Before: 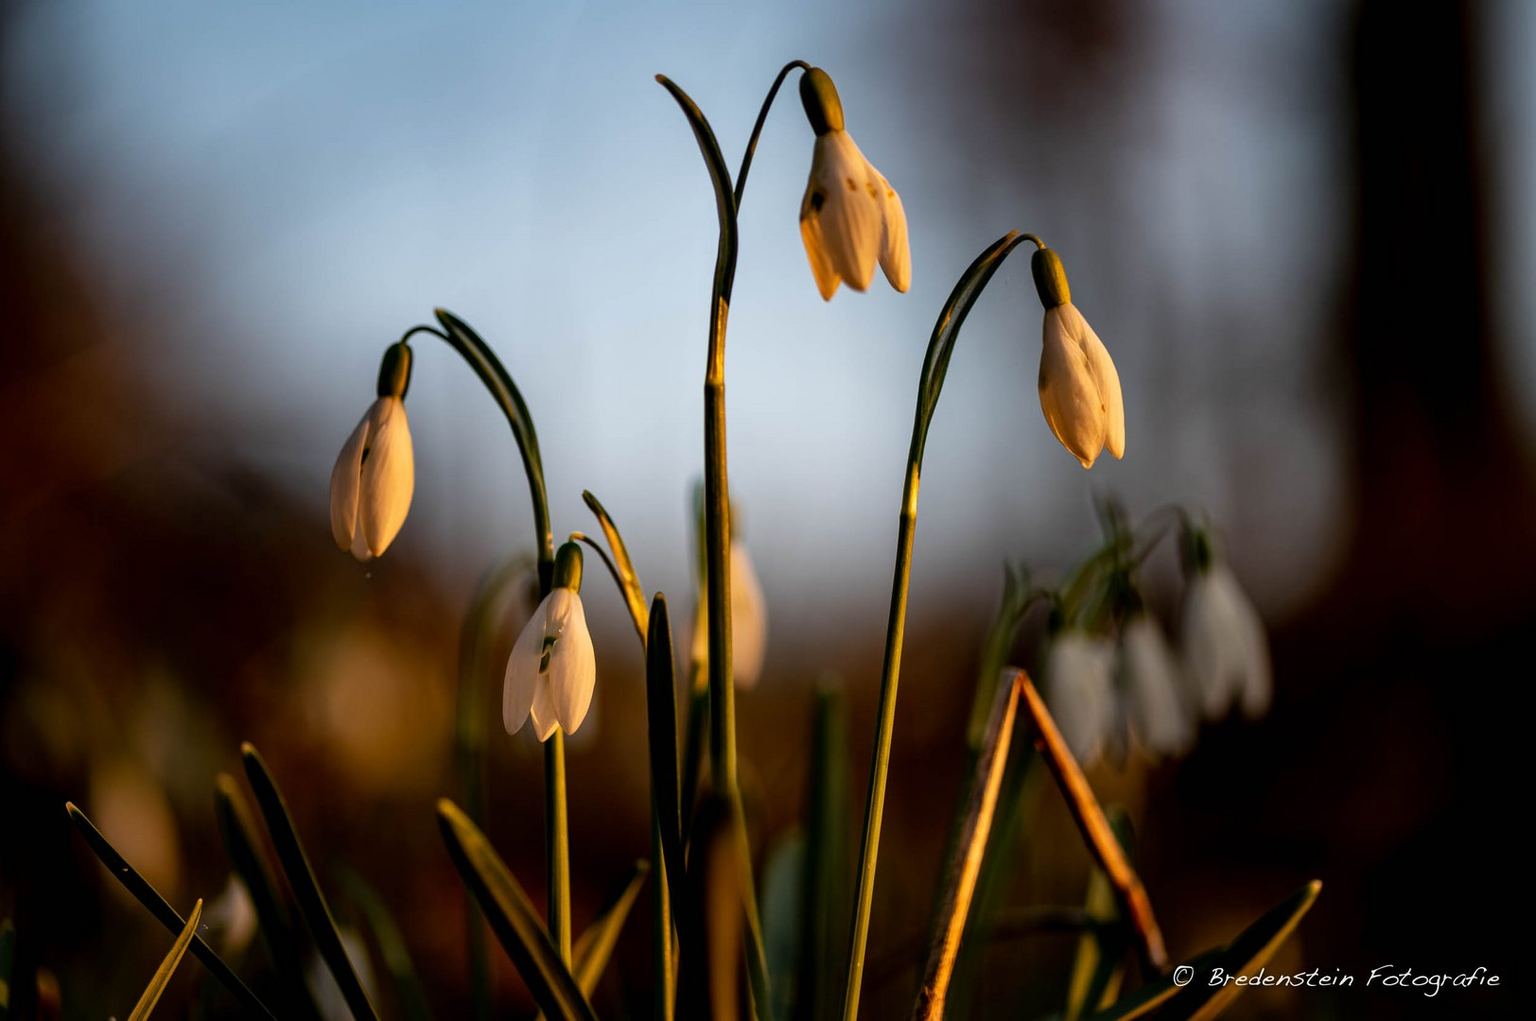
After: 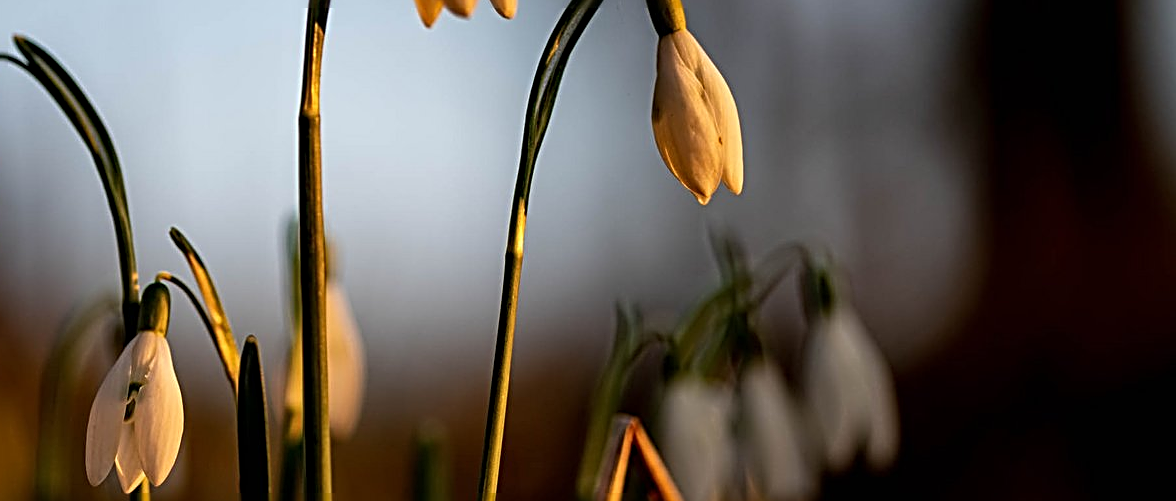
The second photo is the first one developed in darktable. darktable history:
crop and rotate: left 27.544%, top 26.966%, bottom 26.57%
sharpen: radius 3.054, amount 0.772
